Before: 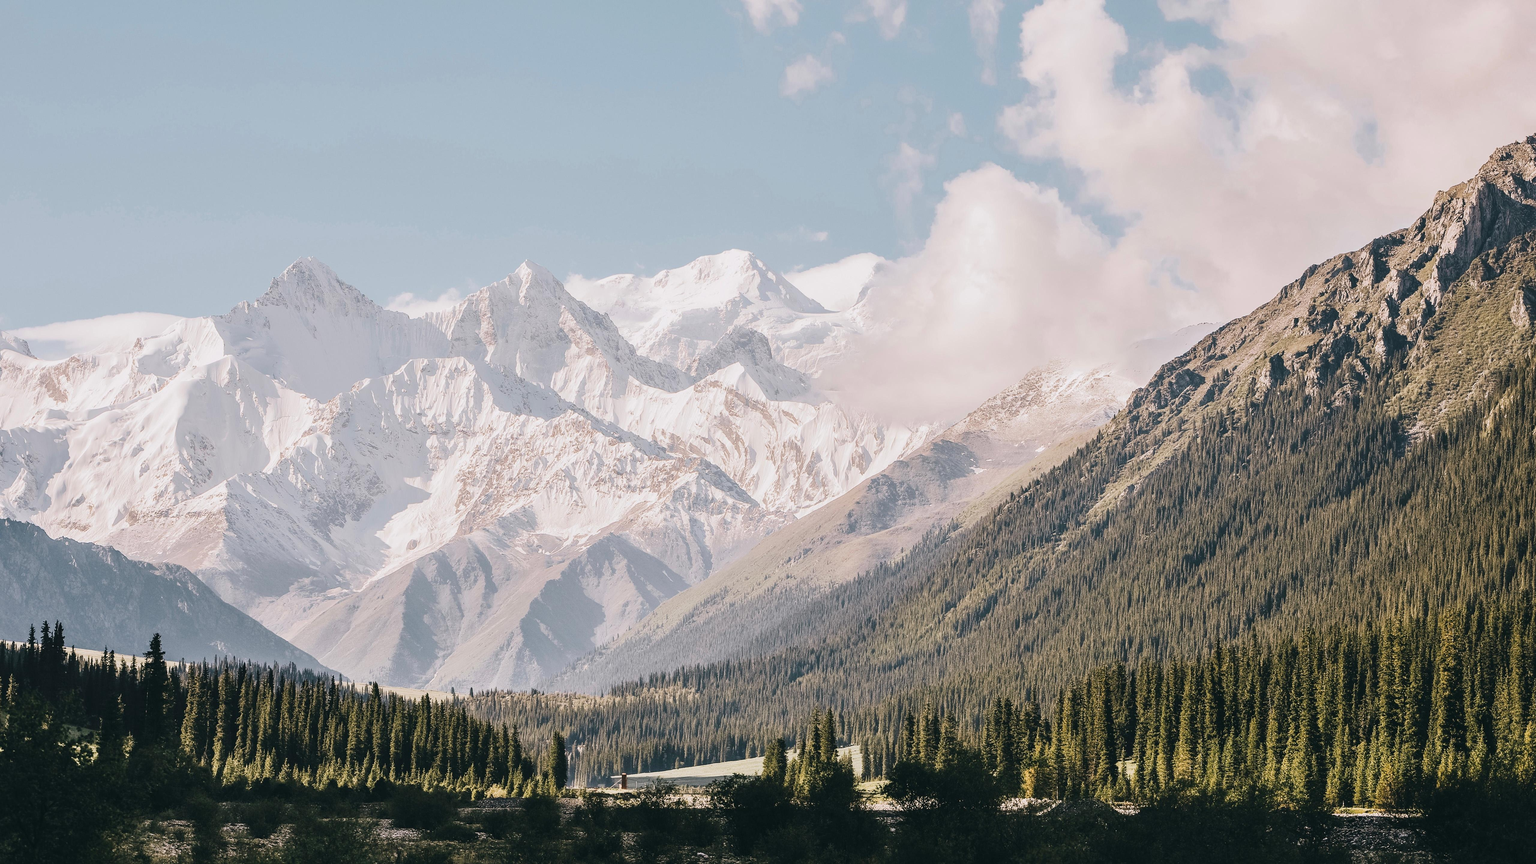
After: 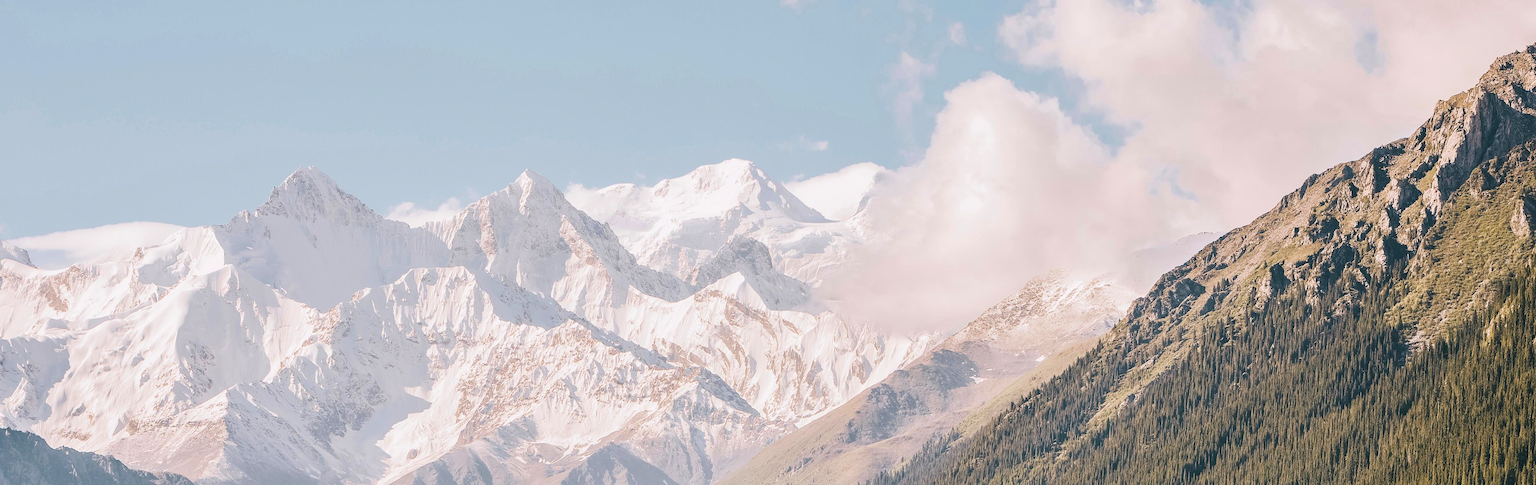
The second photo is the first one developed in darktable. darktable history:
color balance rgb: power › hue 329.19°, perceptual saturation grading › global saturation 24.885%, perceptual brilliance grading › highlights 9.275%, perceptual brilliance grading › mid-tones 4.573%, contrast -9.992%
crop and rotate: top 10.523%, bottom 33.313%
